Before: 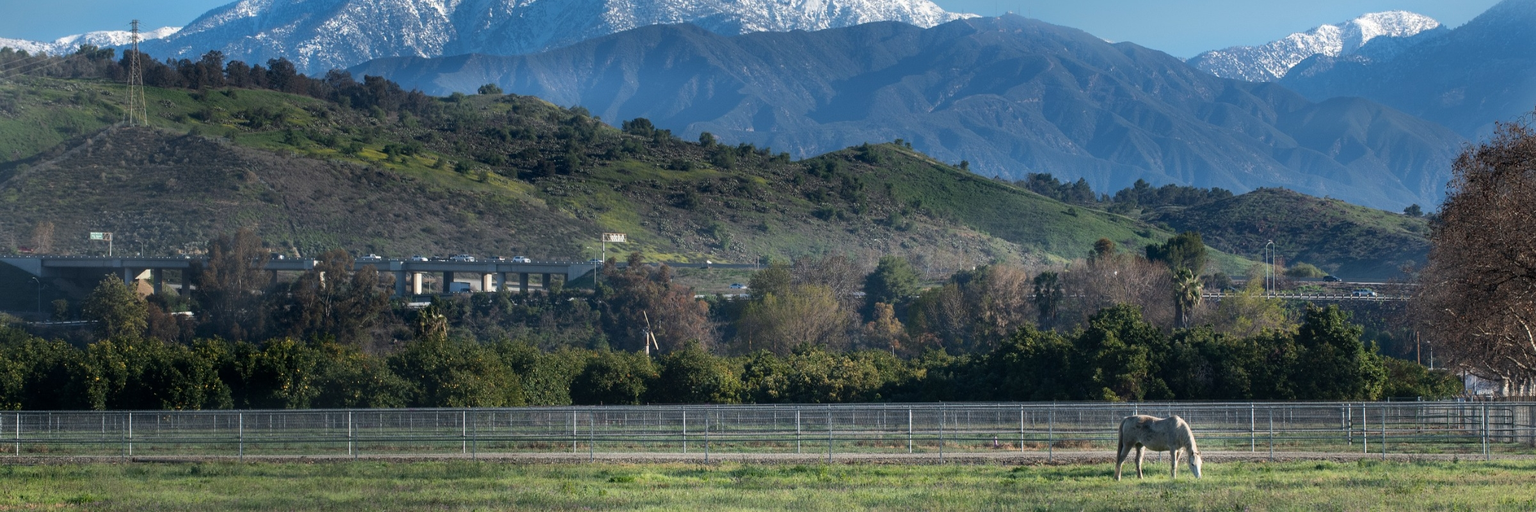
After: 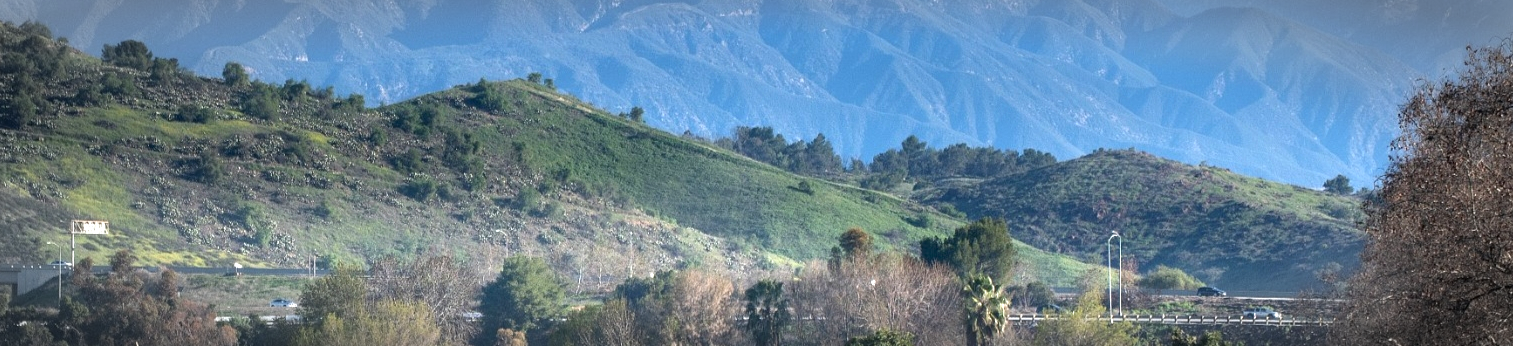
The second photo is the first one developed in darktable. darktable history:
crop: left 36.257%, top 18.026%, right 0.672%, bottom 38.62%
vignetting: automatic ratio true
exposure: exposure 1.223 EV, compensate exposure bias true, compensate highlight preservation false
